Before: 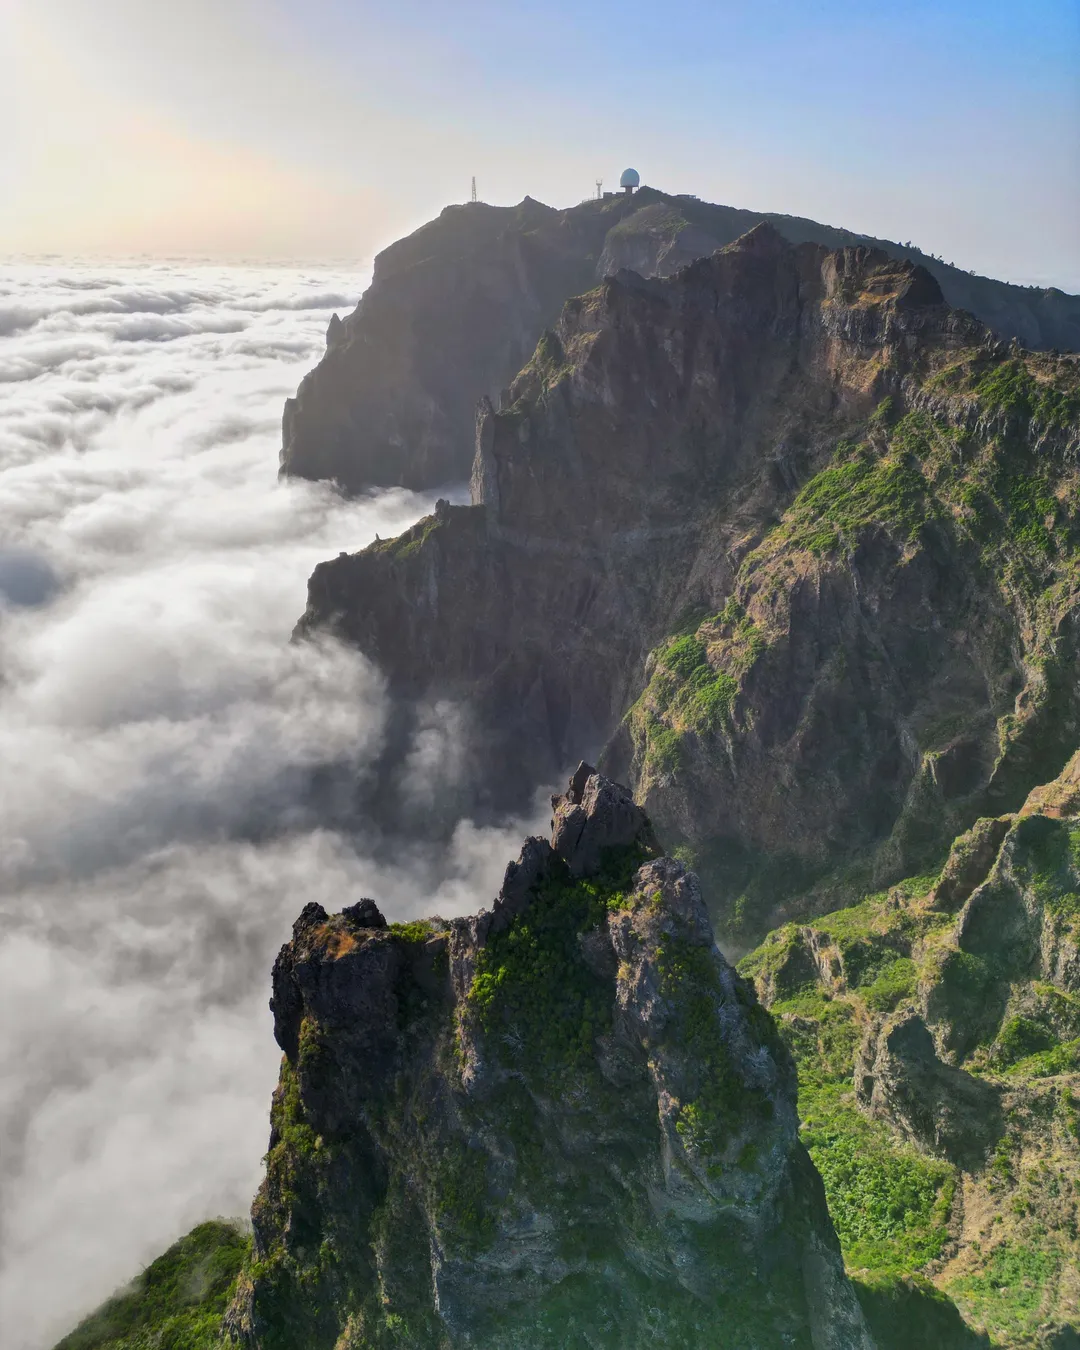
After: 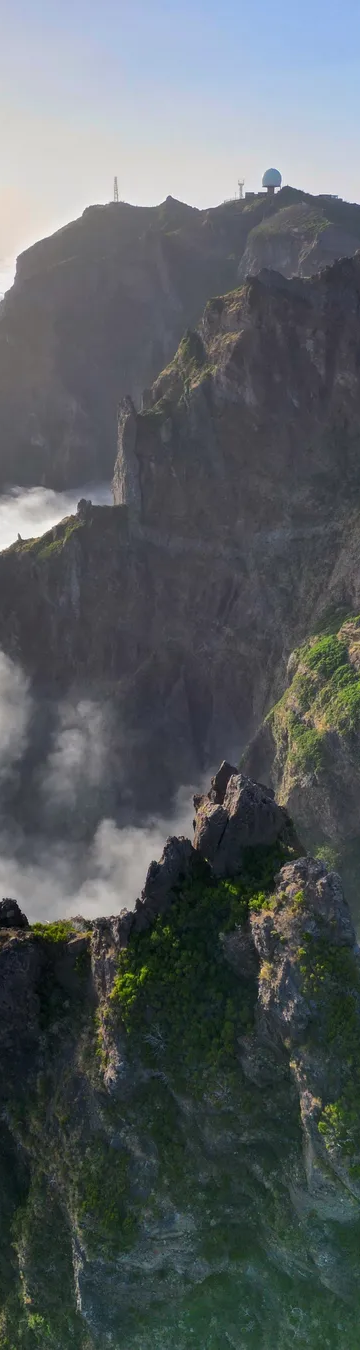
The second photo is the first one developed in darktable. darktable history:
crop: left 33.155%, right 33.491%
